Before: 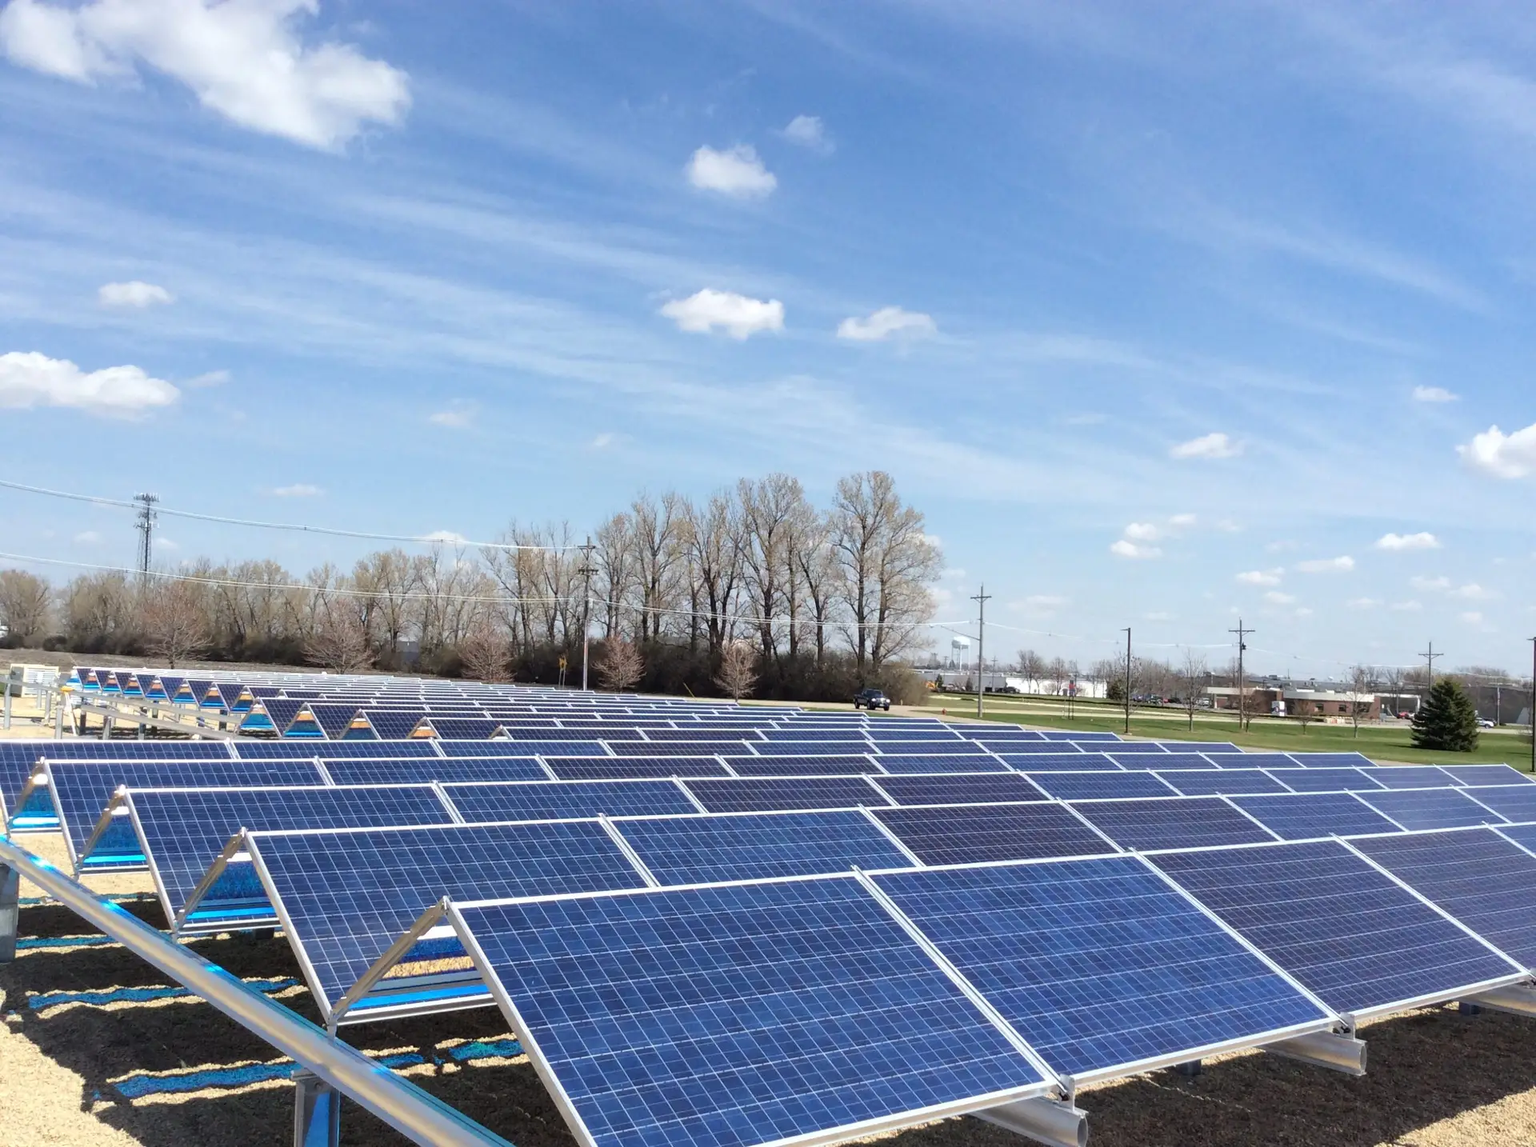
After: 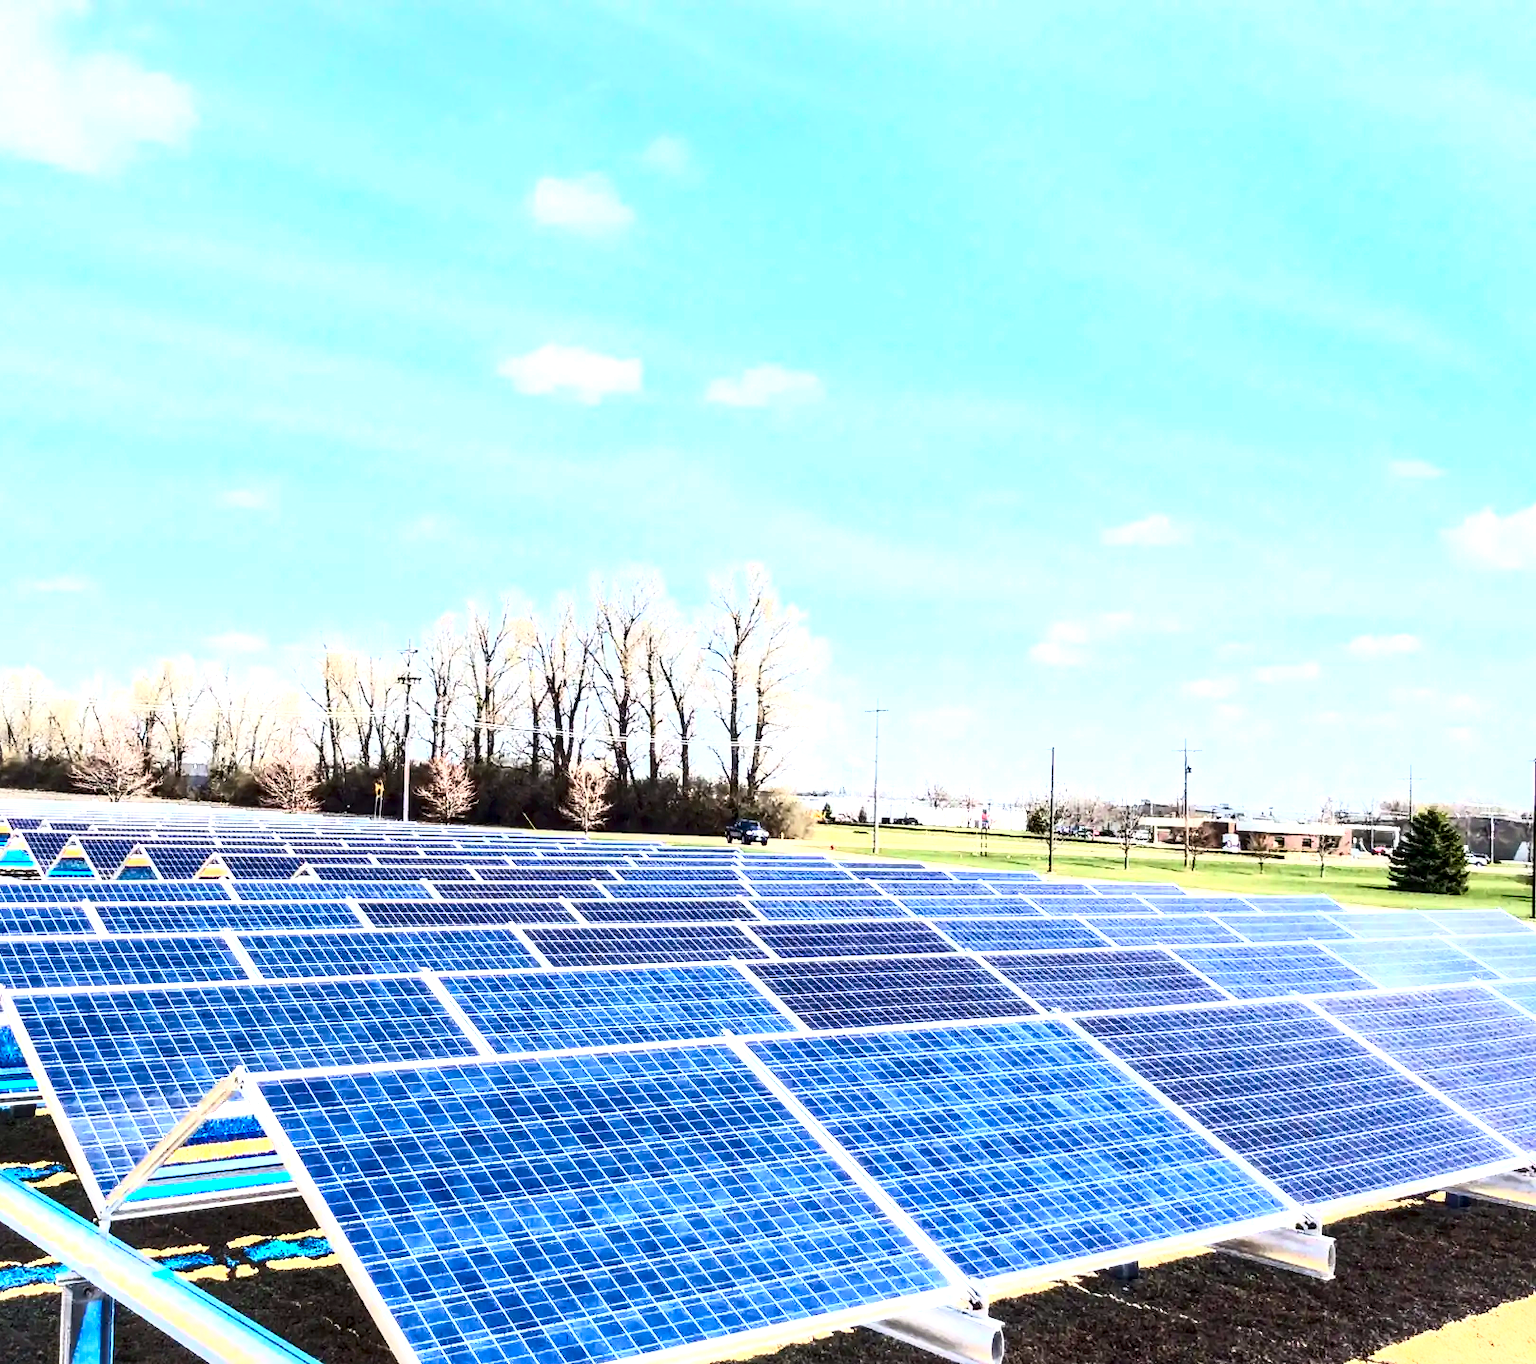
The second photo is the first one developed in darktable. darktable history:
crop: left 15.931%
exposure: exposure 0.67 EV, compensate exposure bias true, compensate highlight preservation false
contrast brightness saturation: contrast 0.825, brightness 0.599, saturation 0.577
local contrast: highlights 63%, shadows 54%, detail 168%, midtone range 0.513
